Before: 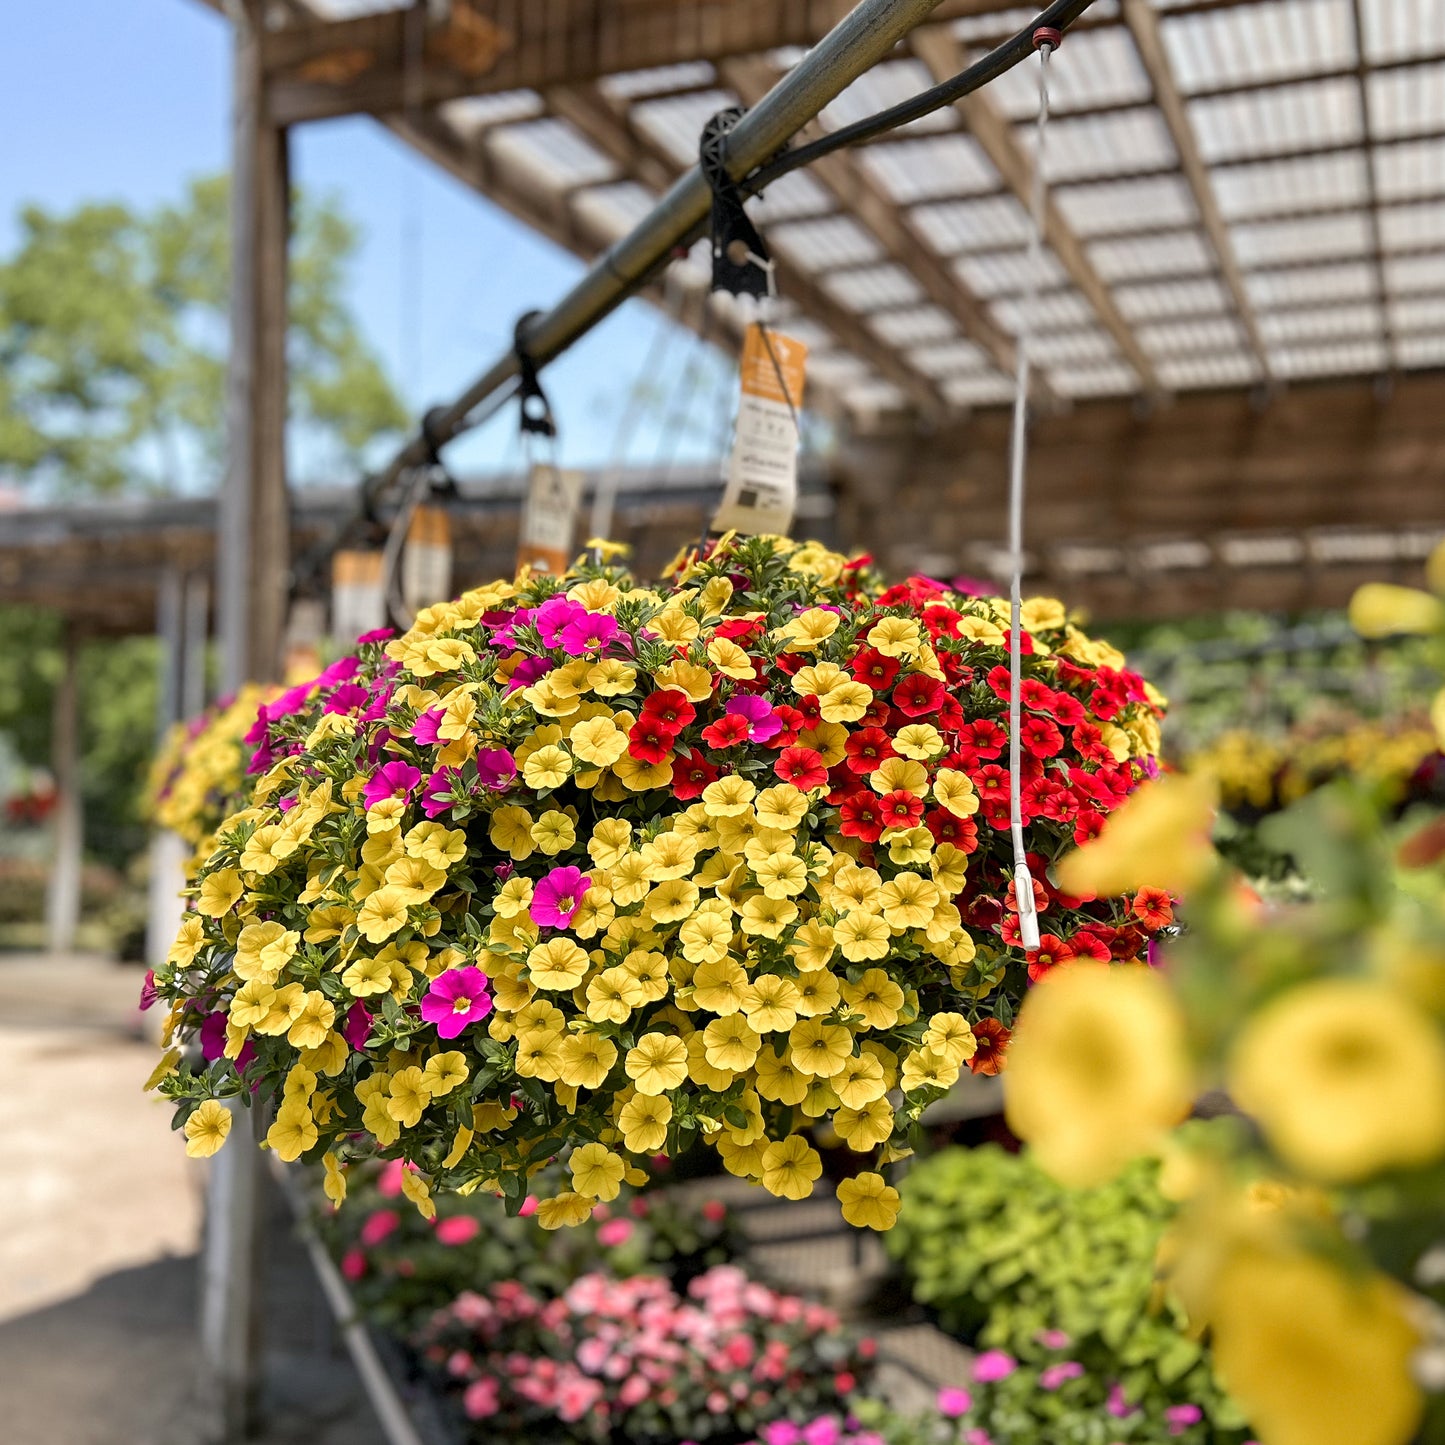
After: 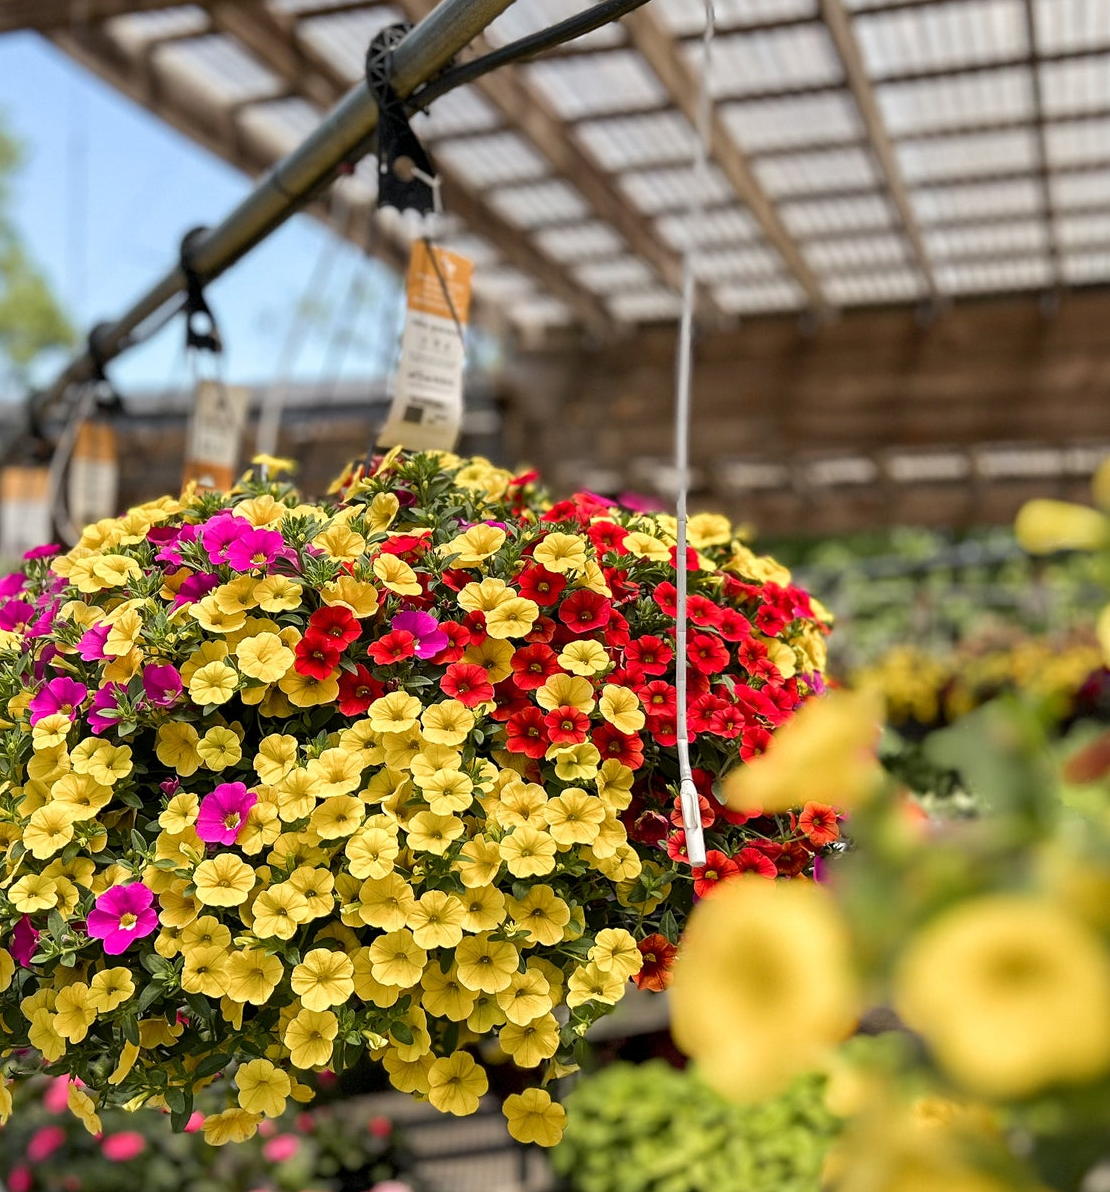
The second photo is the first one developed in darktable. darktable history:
crop: left 23.142%, top 5.84%, bottom 11.603%
